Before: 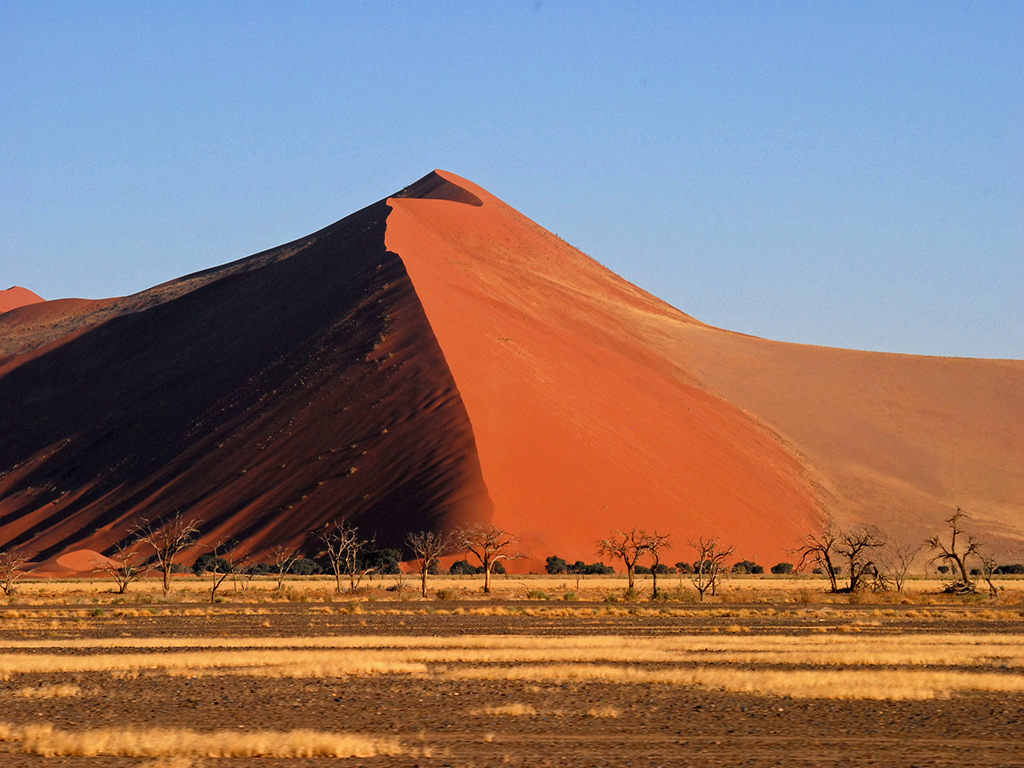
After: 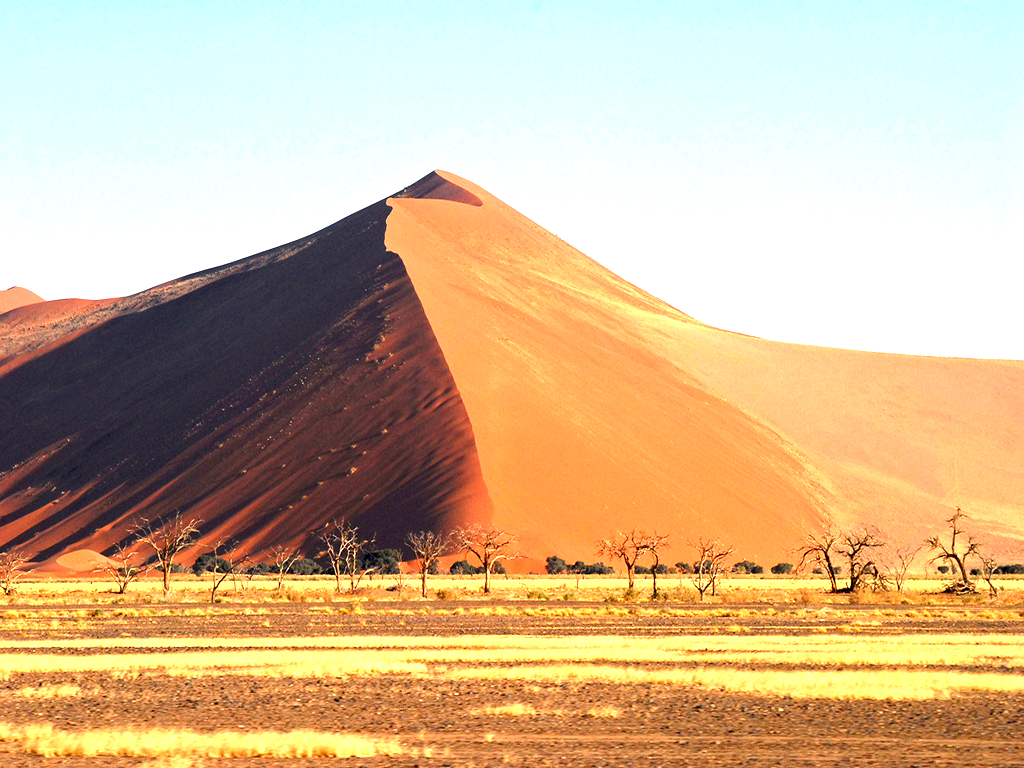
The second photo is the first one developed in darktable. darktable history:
exposure: exposure 1.988 EV, compensate highlight preservation false
tone equalizer: -8 EV 0.274 EV, -7 EV 0.454 EV, -6 EV 0.431 EV, -5 EV 0.284 EV, -3 EV -0.28 EV, -2 EV -0.39 EV, -1 EV -0.429 EV, +0 EV -0.247 EV
